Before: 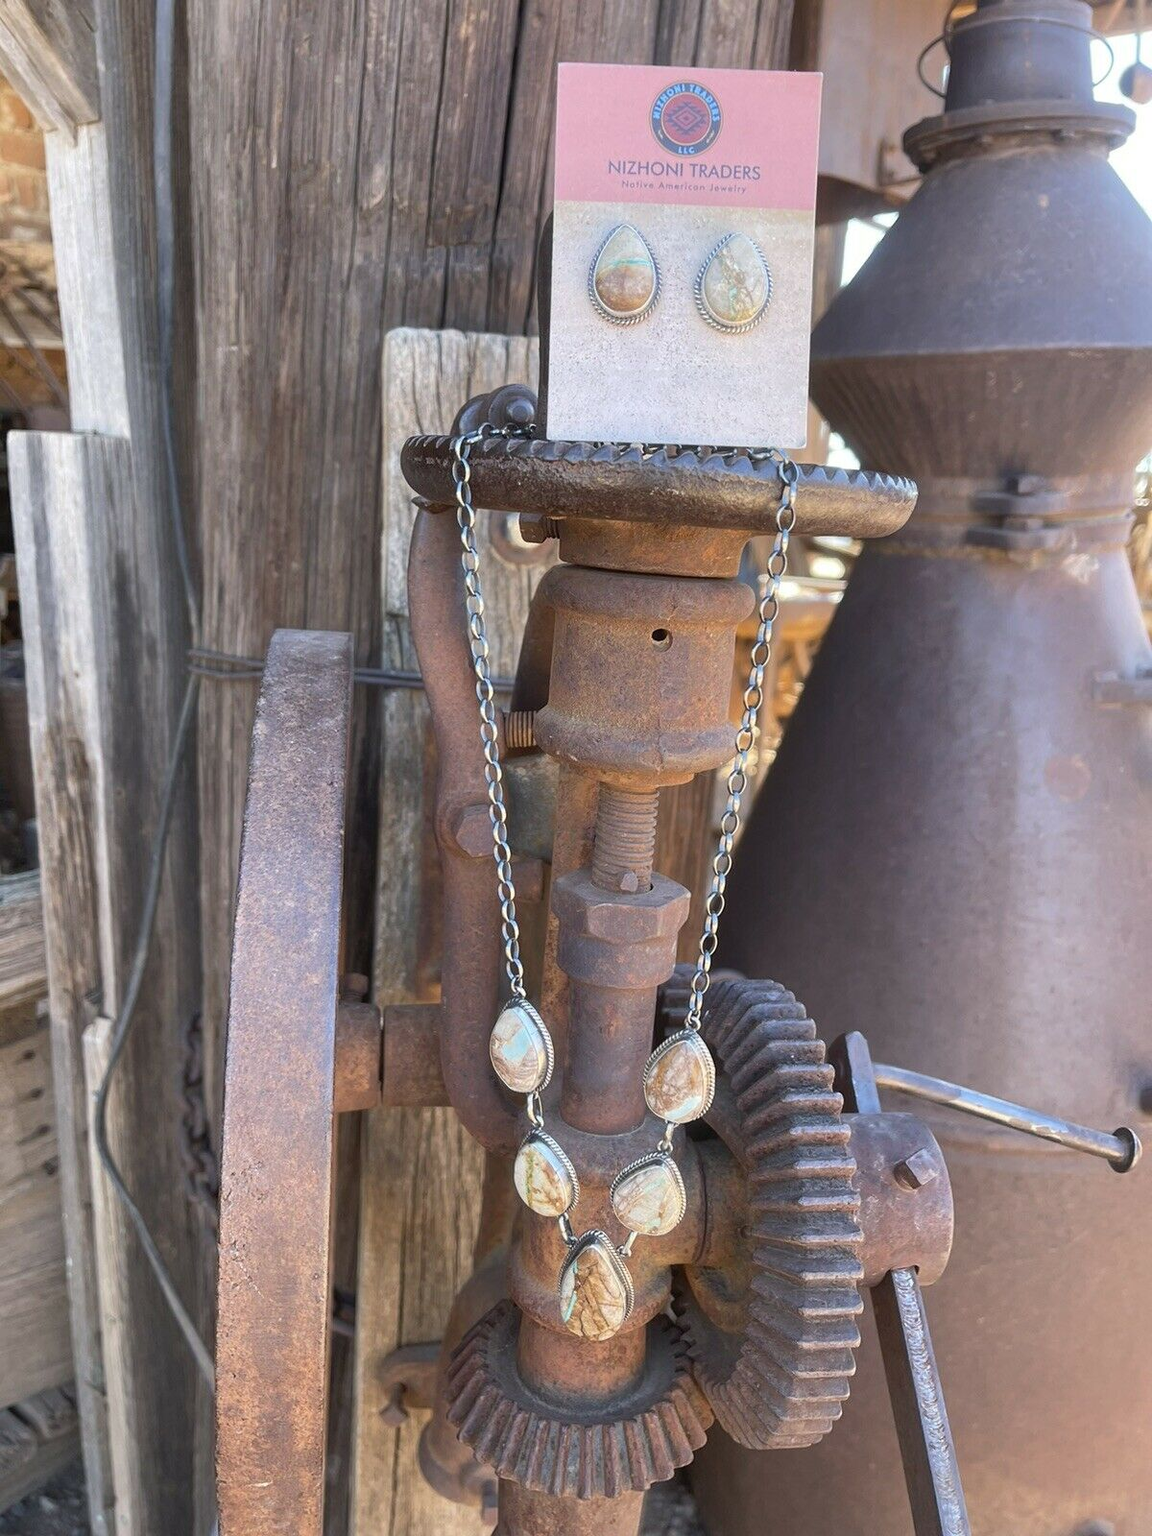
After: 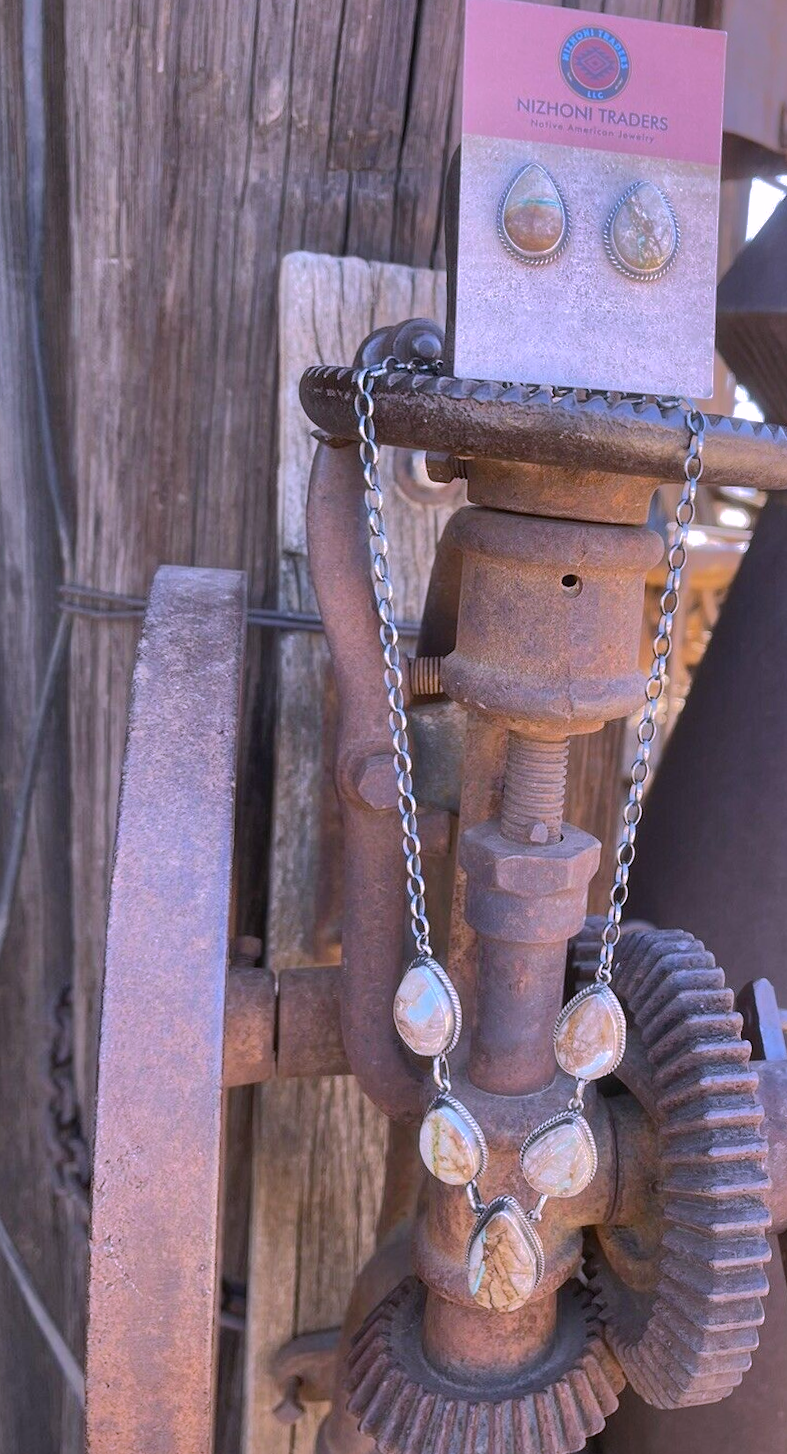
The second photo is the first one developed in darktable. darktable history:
white balance: red 1.042, blue 1.17
crop and rotate: left 13.409%, right 19.924%
shadows and highlights: shadows -19.91, highlights -73.15
rotate and perspective: rotation -0.013°, lens shift (vertical) -0.027, lens shift (horizontal) 0.178, crop left 0.016, crop right 0.989, crop top 0.082, crop bottom 0.918
